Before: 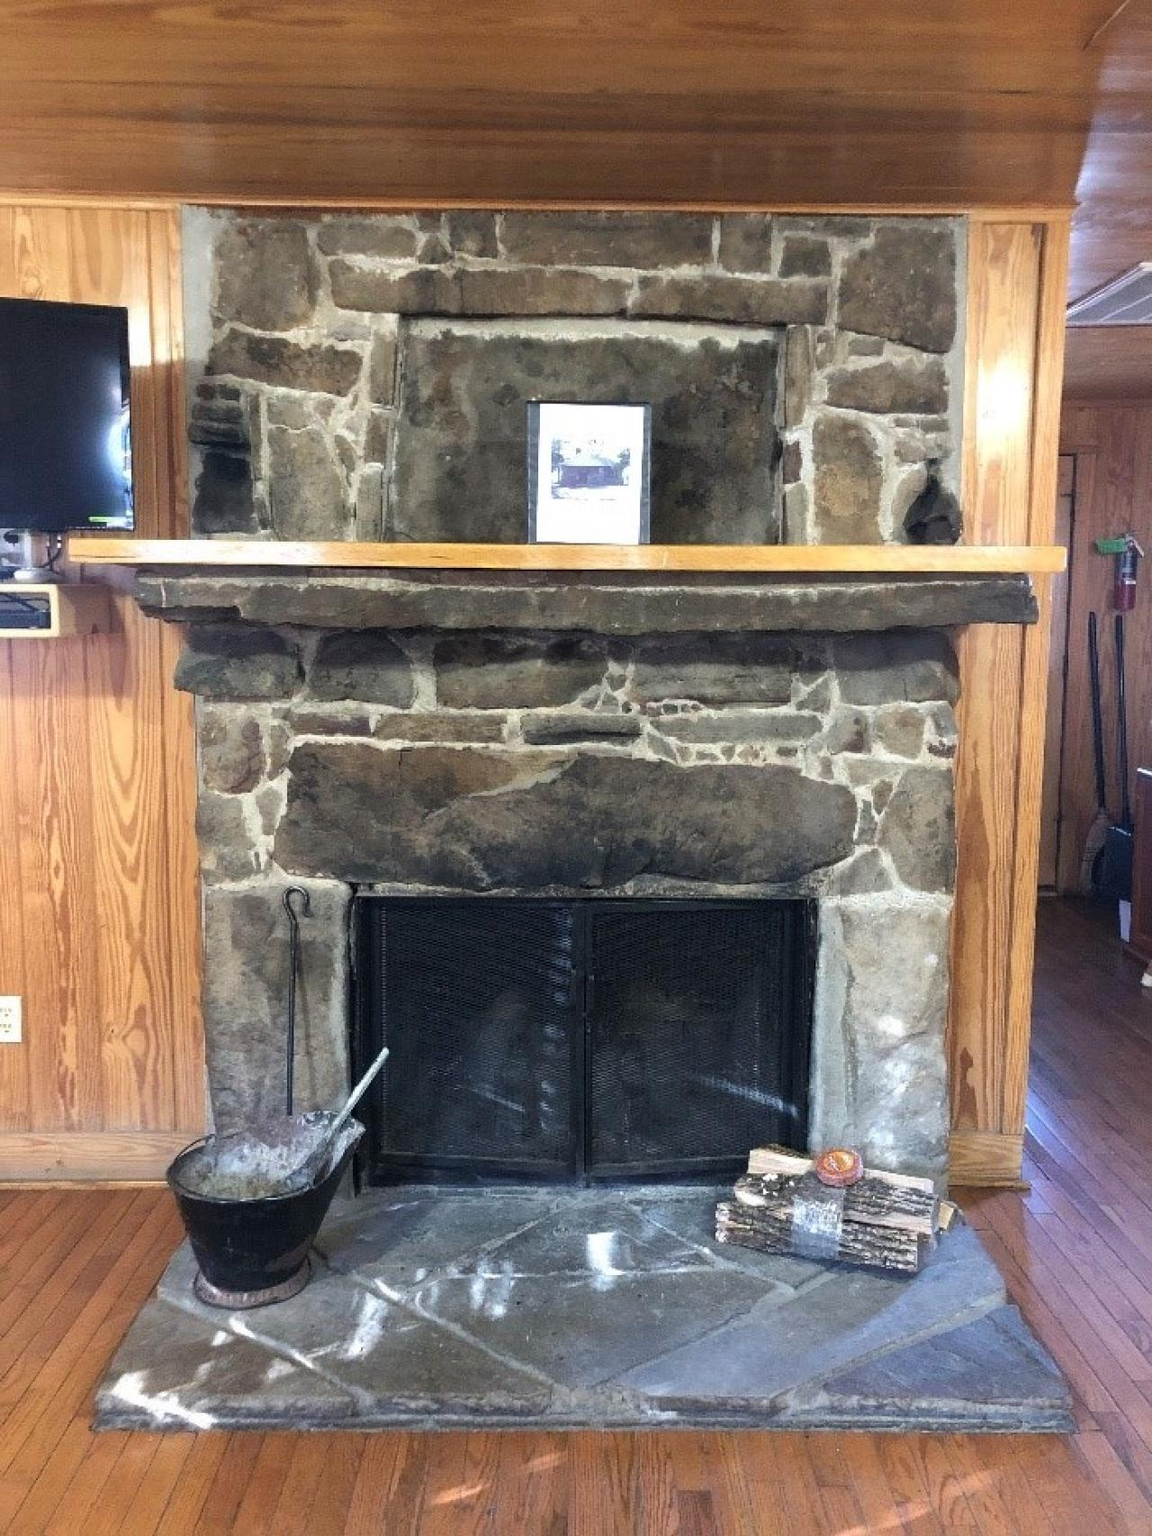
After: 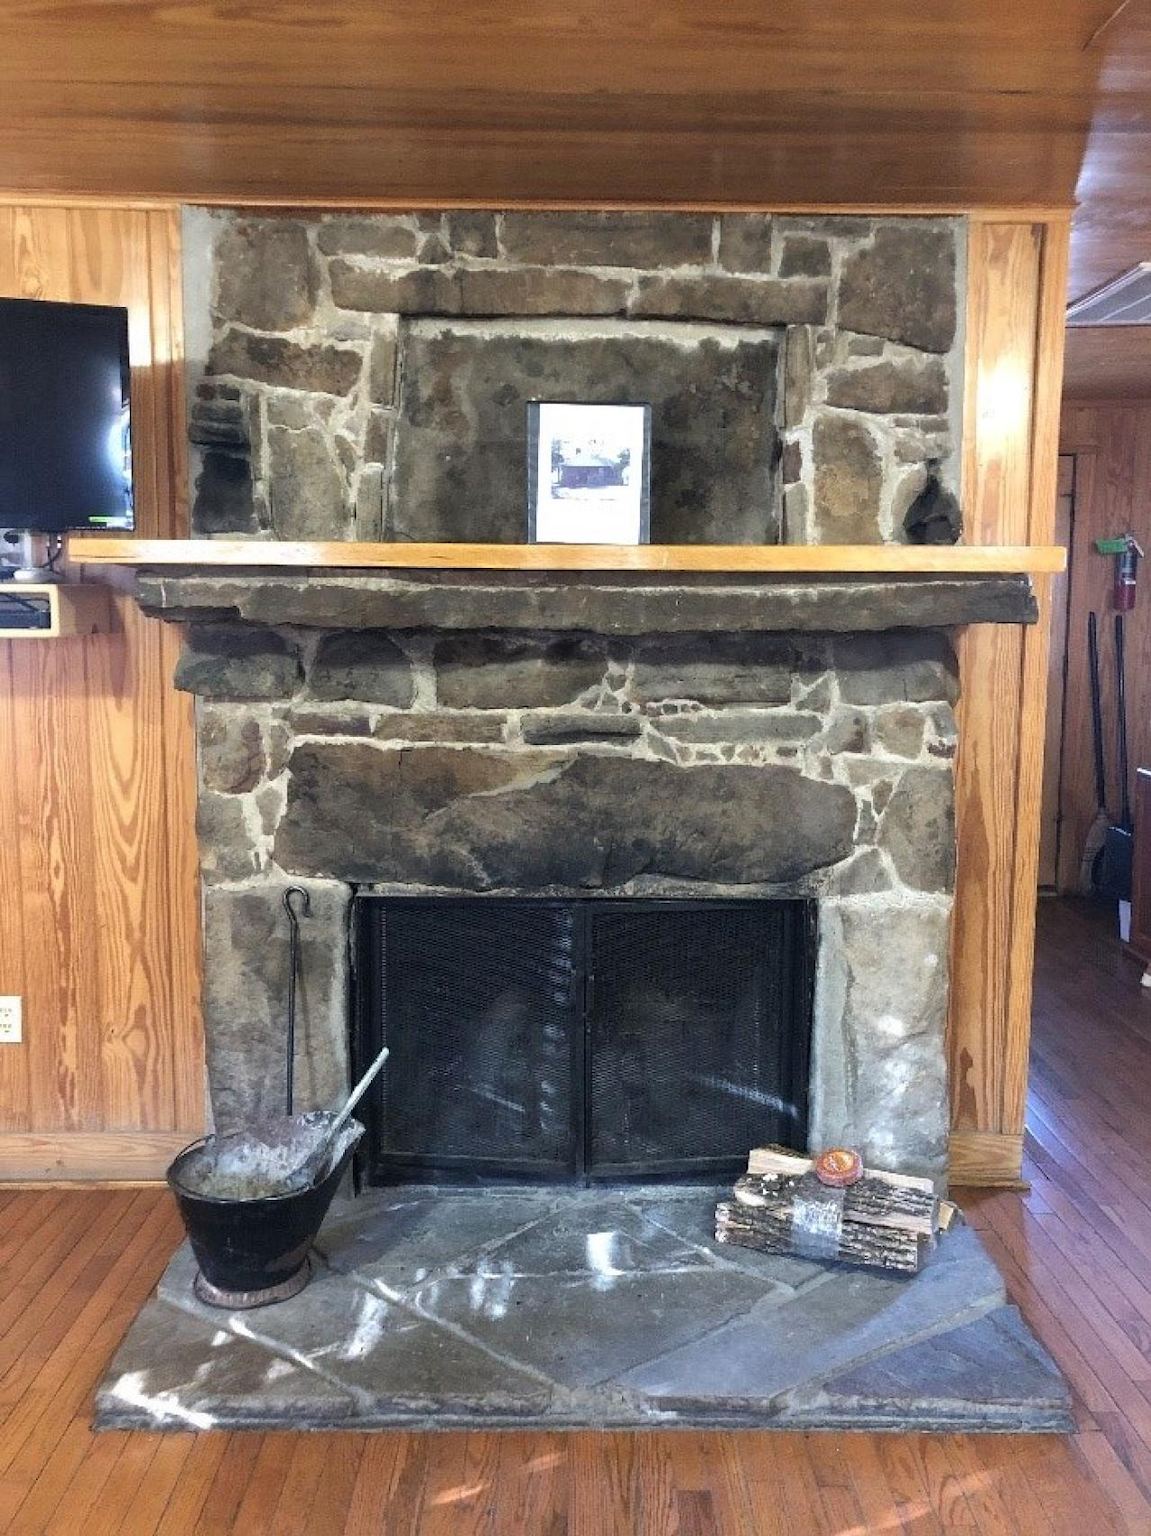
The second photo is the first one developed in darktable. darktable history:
shadows and highlights: shadows 36.47, highlights -27.04, highlights color adjustment 45.65%, soften with gaussian
